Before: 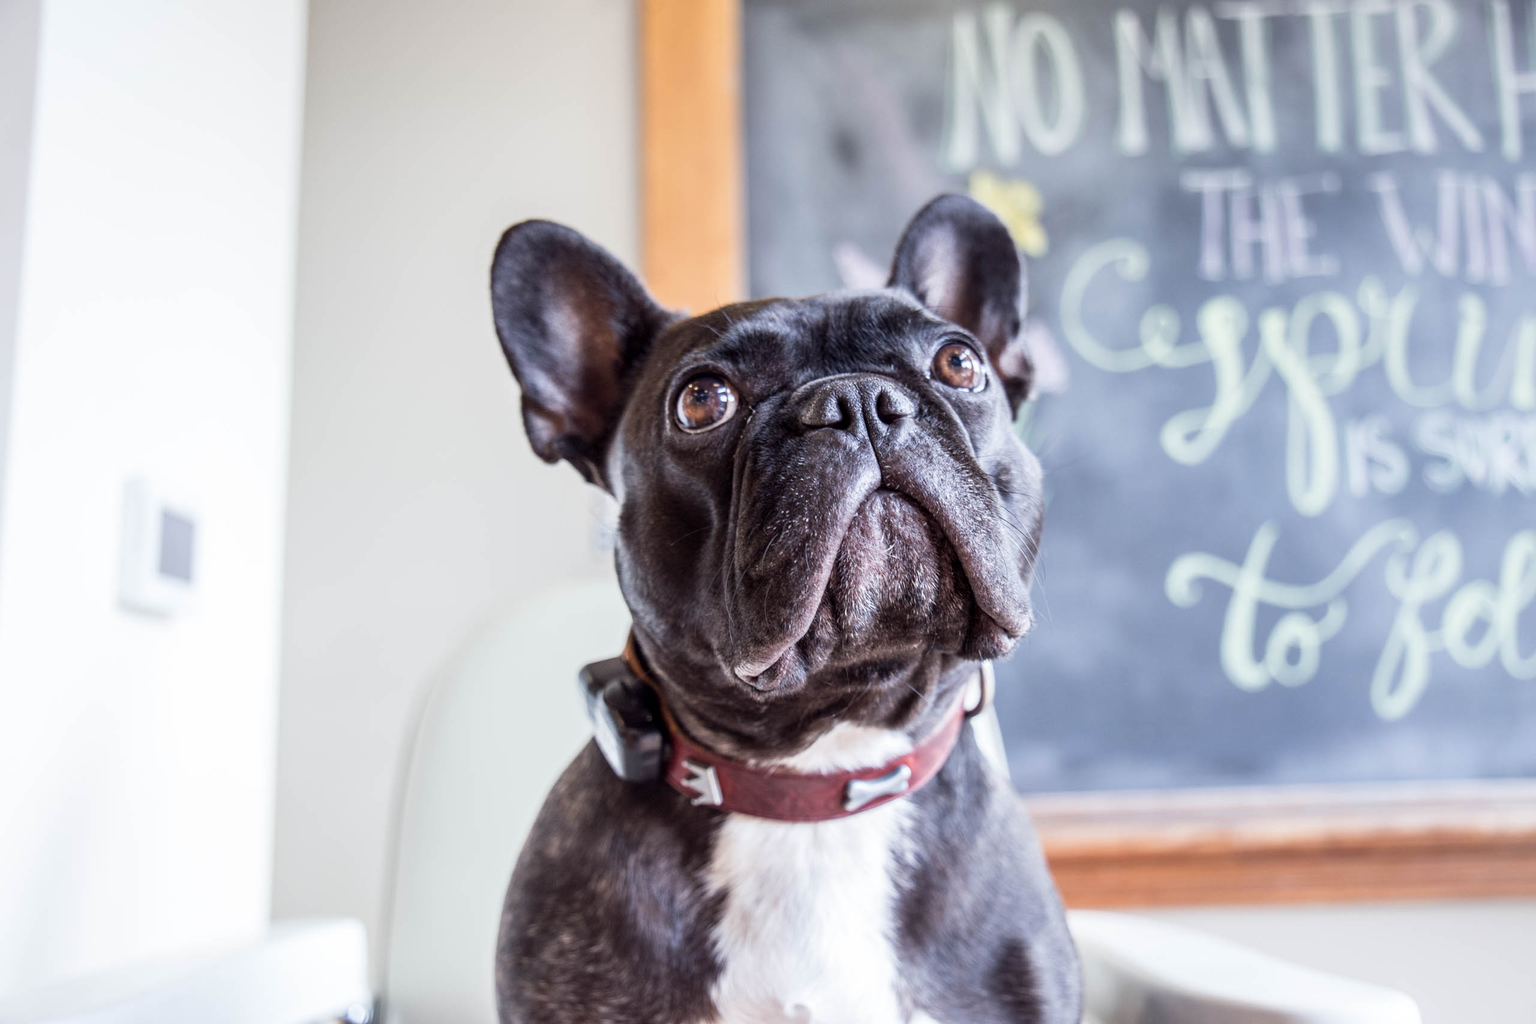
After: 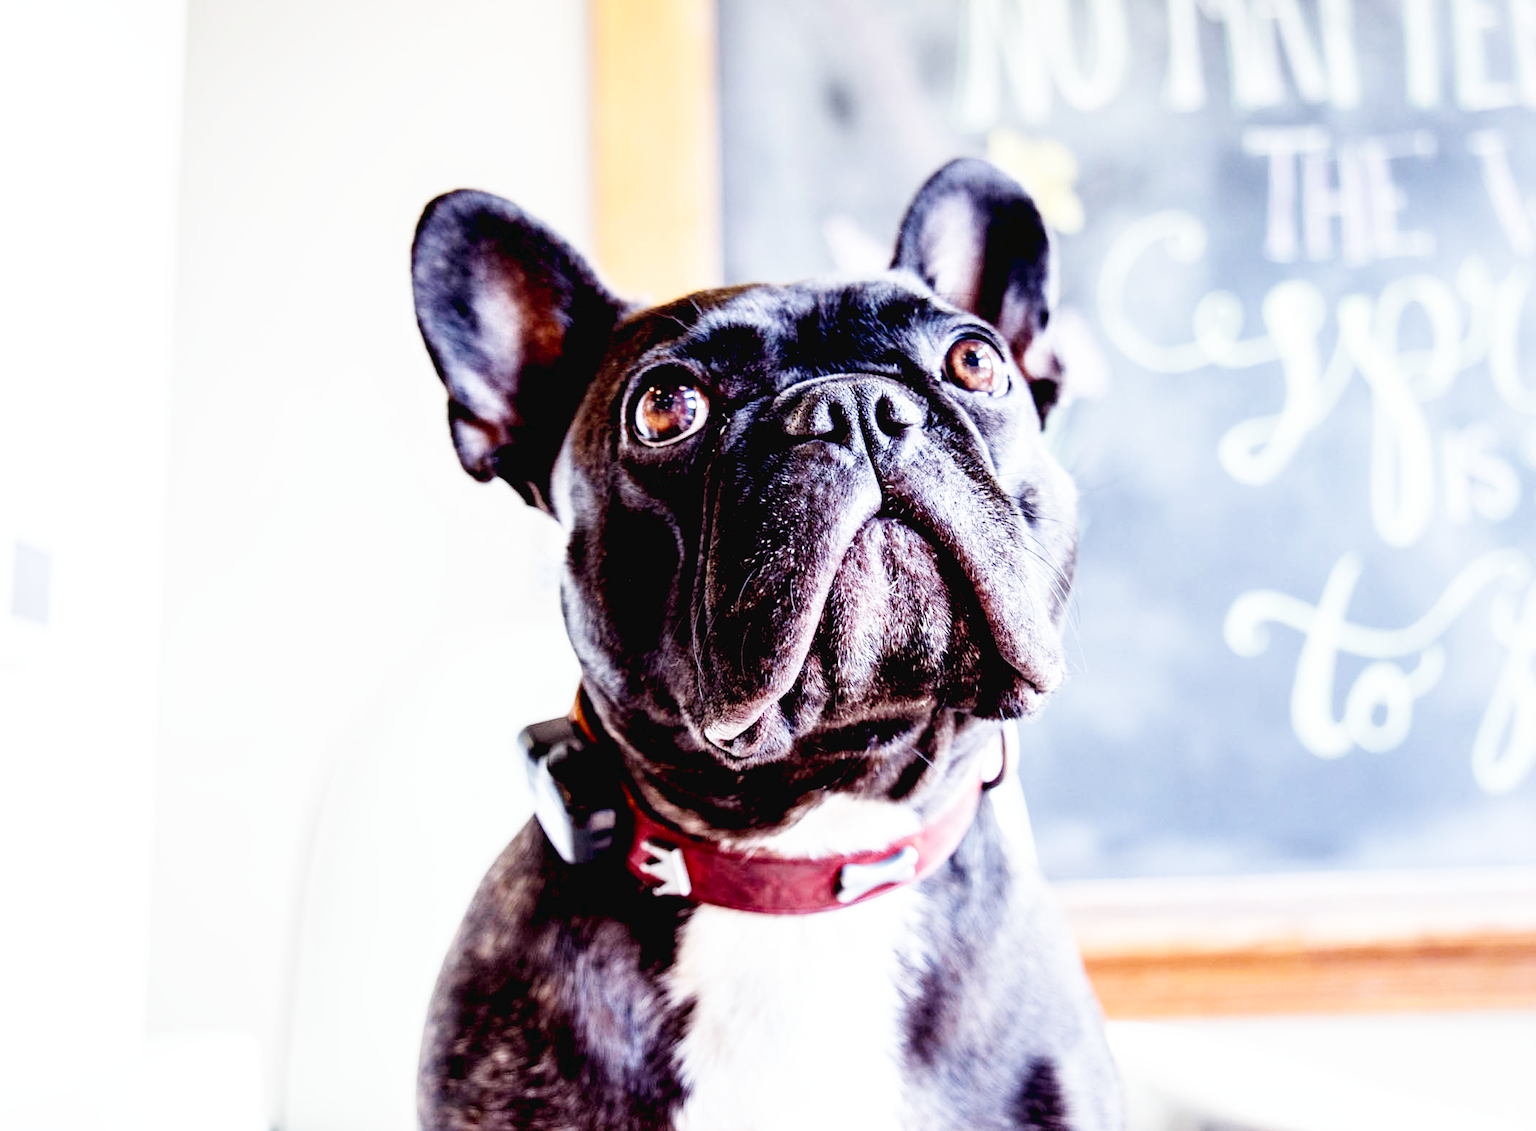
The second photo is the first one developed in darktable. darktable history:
base curve: curves: ch0 [(0, 0.003) (0.001, 0.002) (0.006, 0.004) (0.02, 0.022) (0.048, 0.086) (0.094, 0.234) (0.162, 0.431) (0.258, 0.629) (0.385, 0.8) (0.548, 0.918) (0.751, 0.988) (1, 1)], preserve colors none
exposure: black level correction 0.029, exposure -0.073 EV, compensate highlight preservation false
crop: left 9.807%, top 6.259%, right 7.334%, bottom 2.177%
